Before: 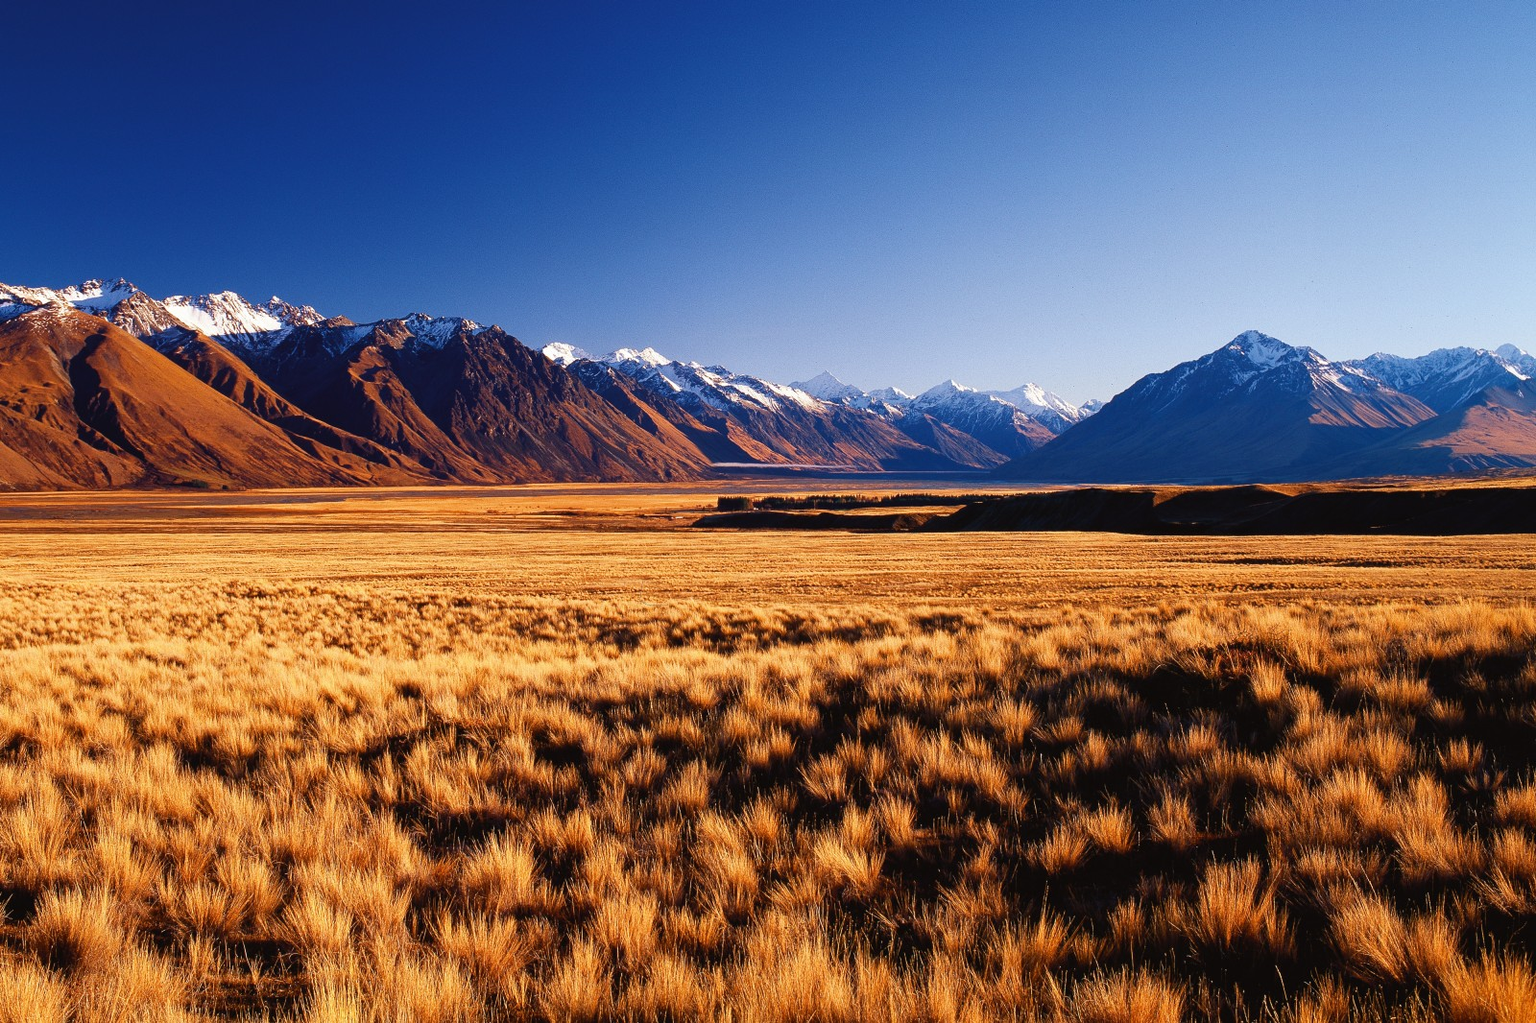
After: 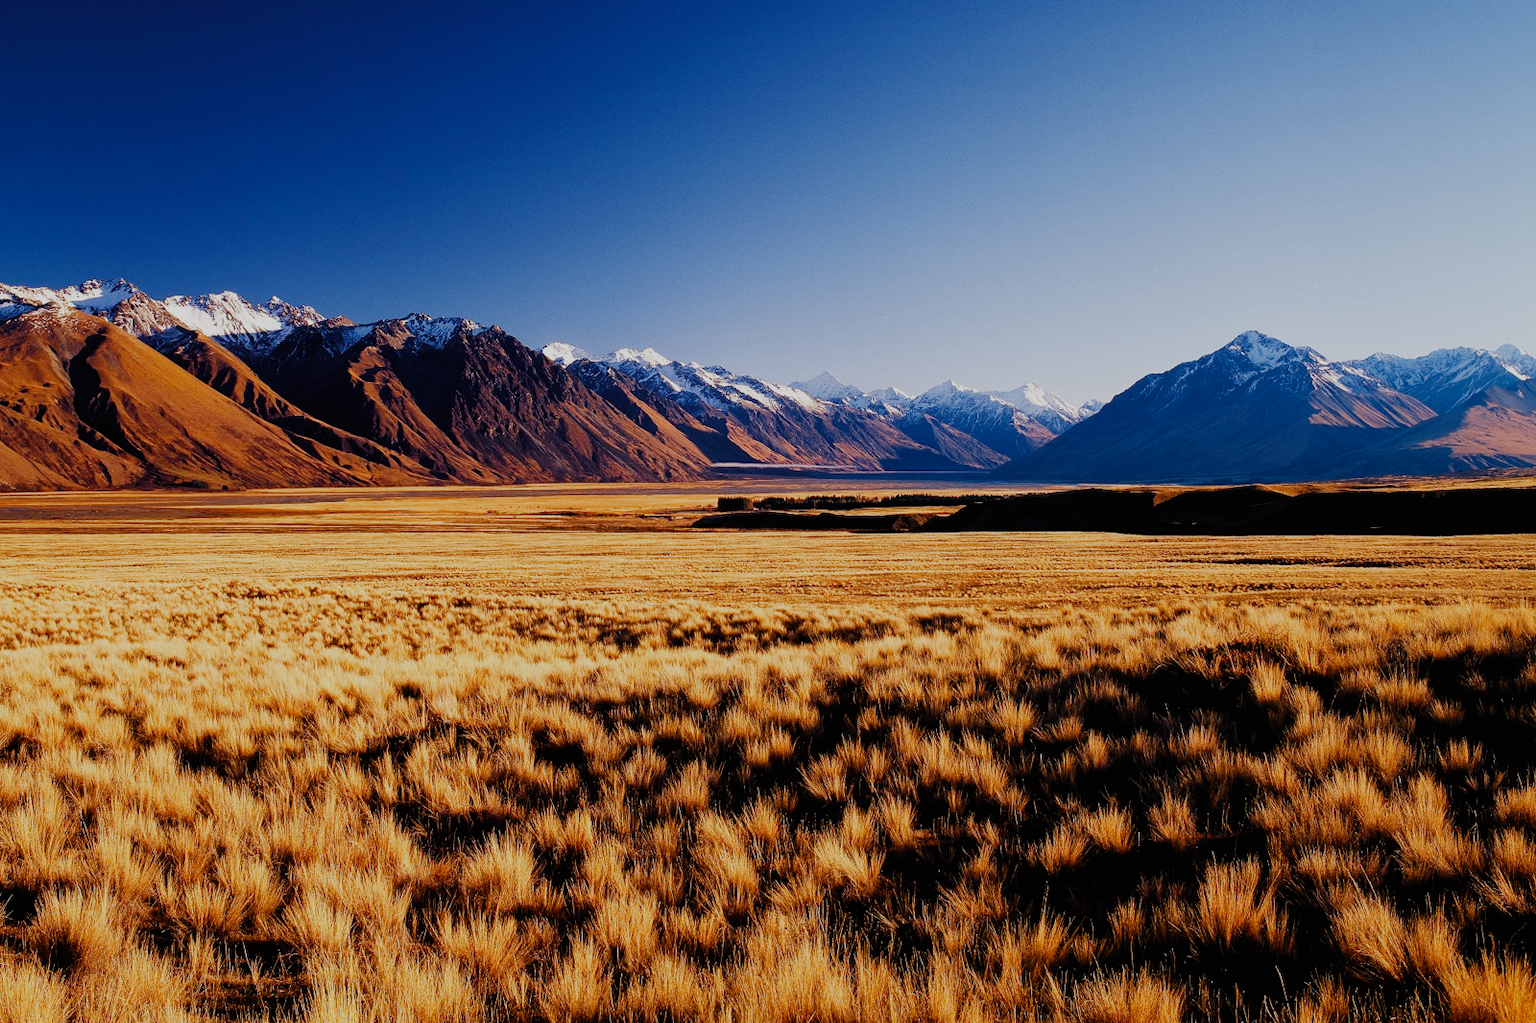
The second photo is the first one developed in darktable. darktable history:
filmic rgb: black relative exposure -7.65 EV, white relative exposure 4.56 EV, hardness 3.61, contrast 0.991, add noise in highlights 0.002, preserve chrominance no, color science v3 (2019), use custom middle-gray values true, contrast in highlights soft
tone equalizer: on, module defaults
